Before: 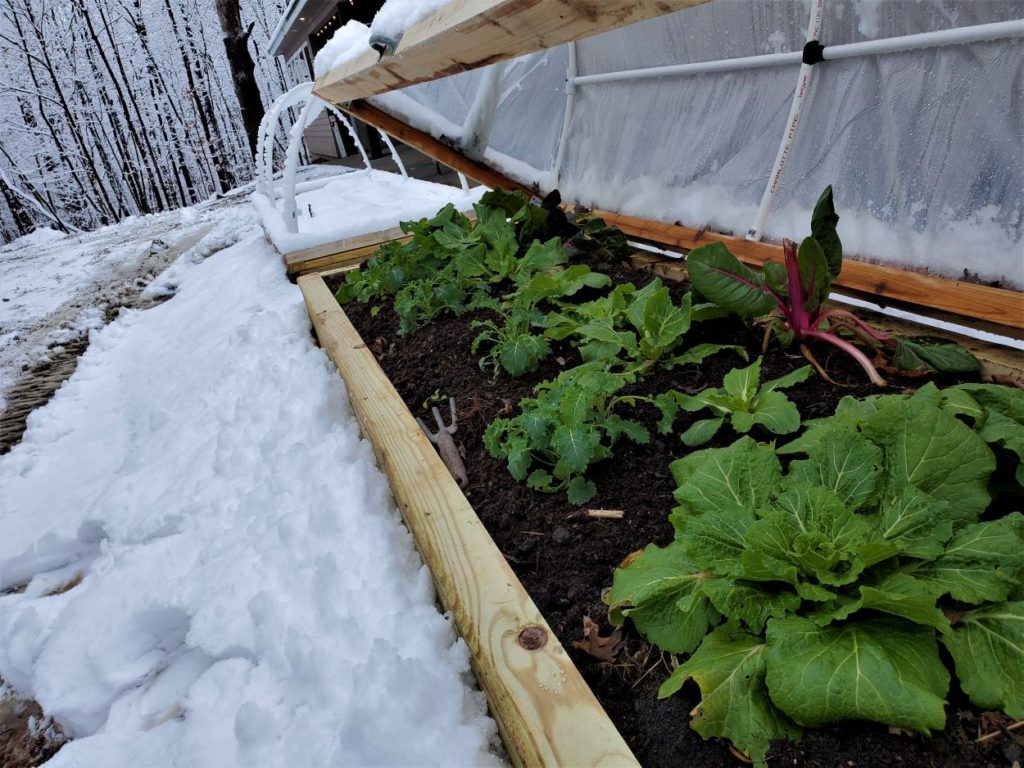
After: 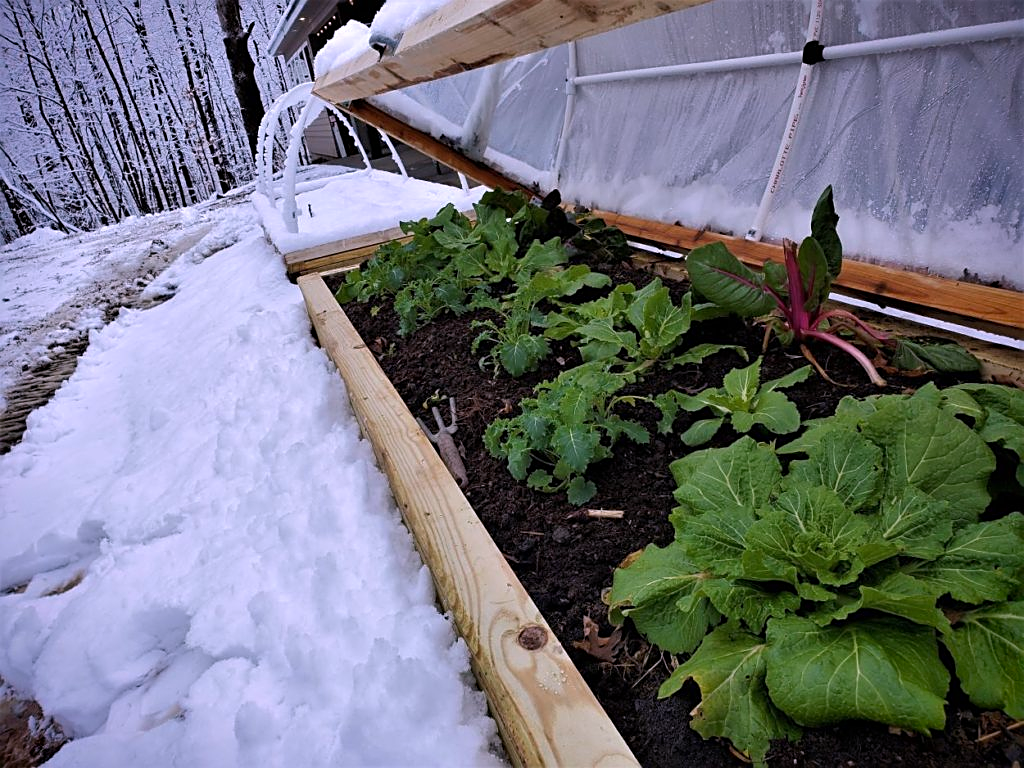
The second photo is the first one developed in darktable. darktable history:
sharpen: on, module defaults
white balance: red 1.066, blue 1.119
vignetting: fall-off start 88.53%, fall-off radius 44.2%, saturation 0.376, width/height ratio 1.161
